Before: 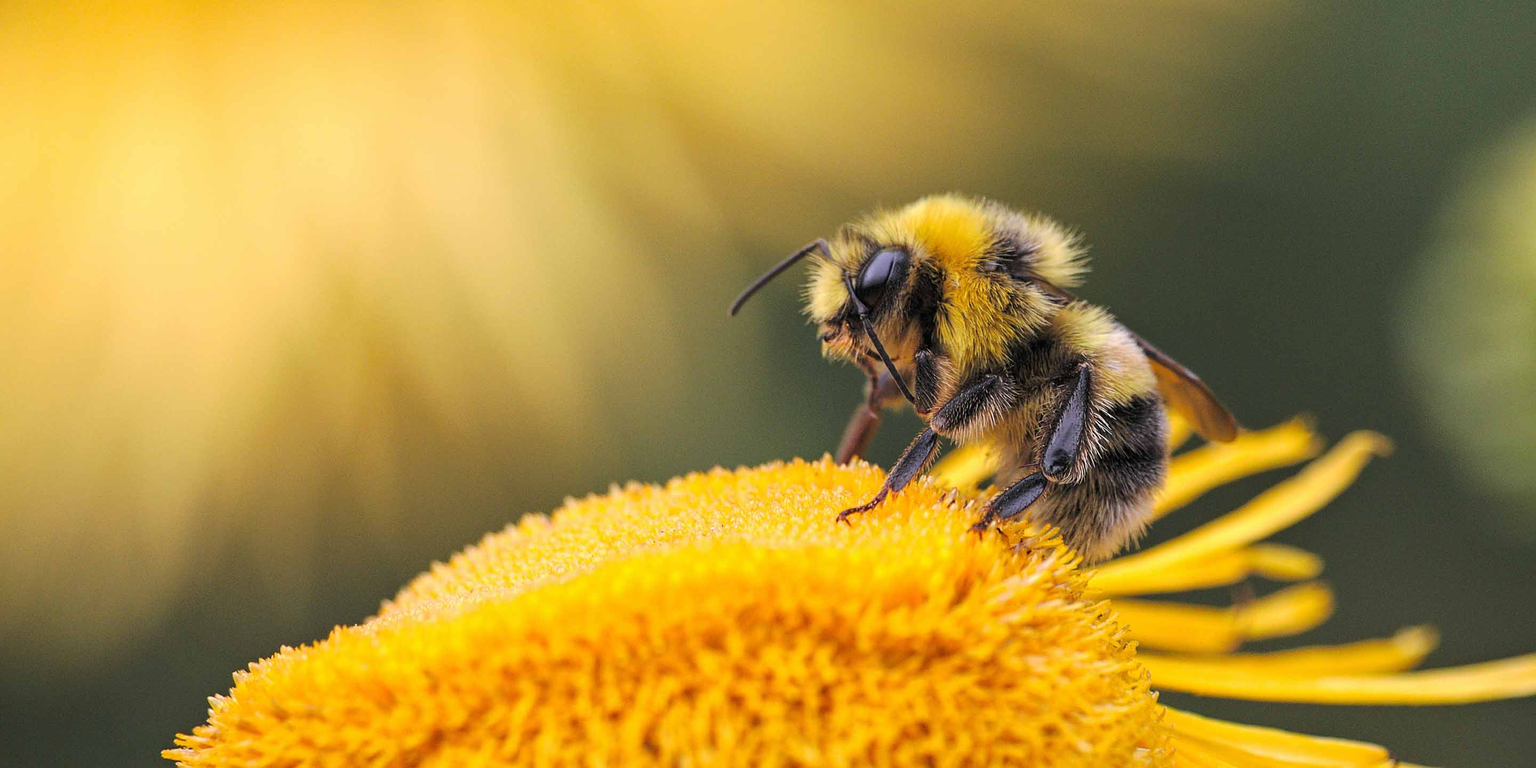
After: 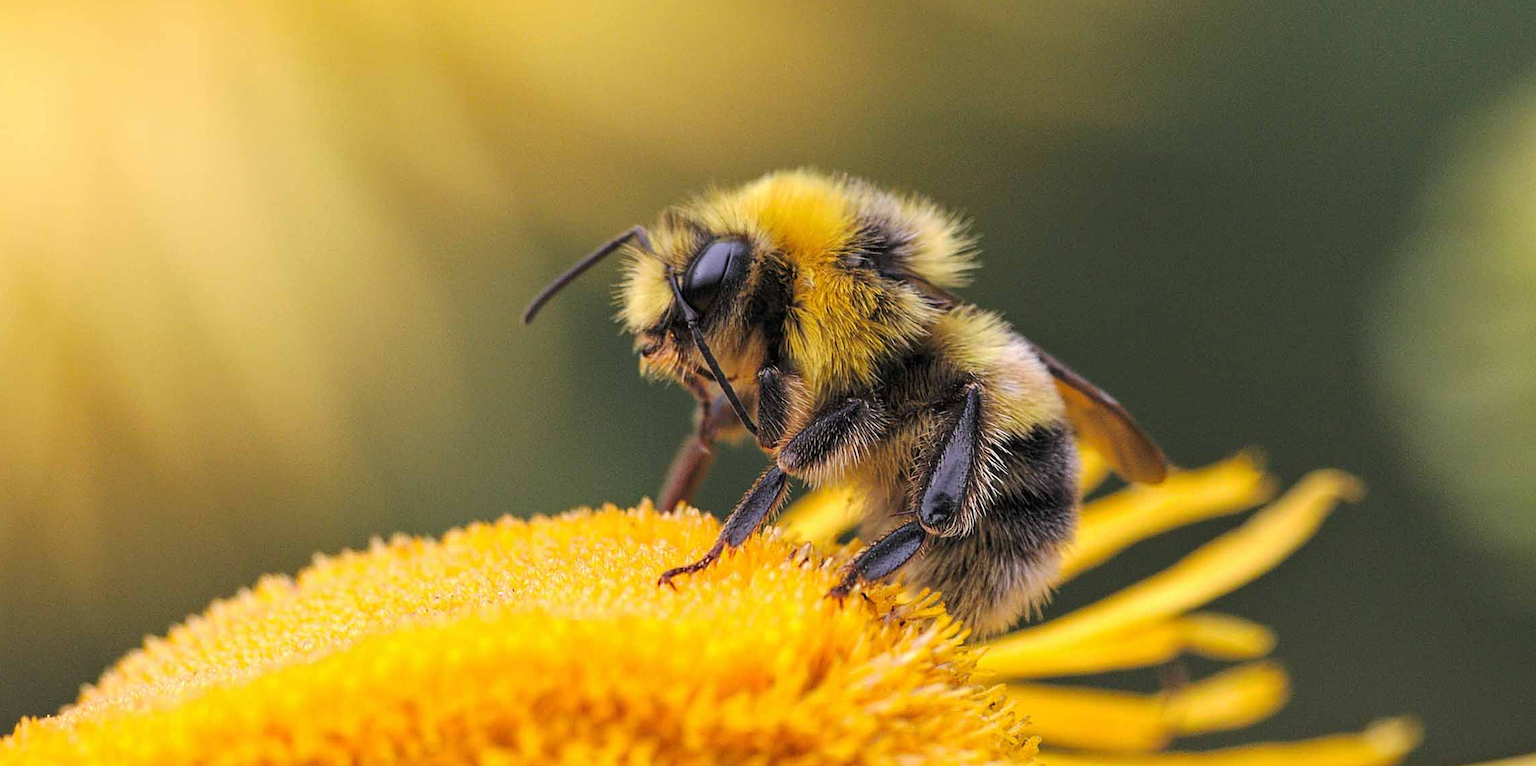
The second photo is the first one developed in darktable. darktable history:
crop and rotate: left 20.725%, top 7.942%, right 0.435%, bottom 13.352%
